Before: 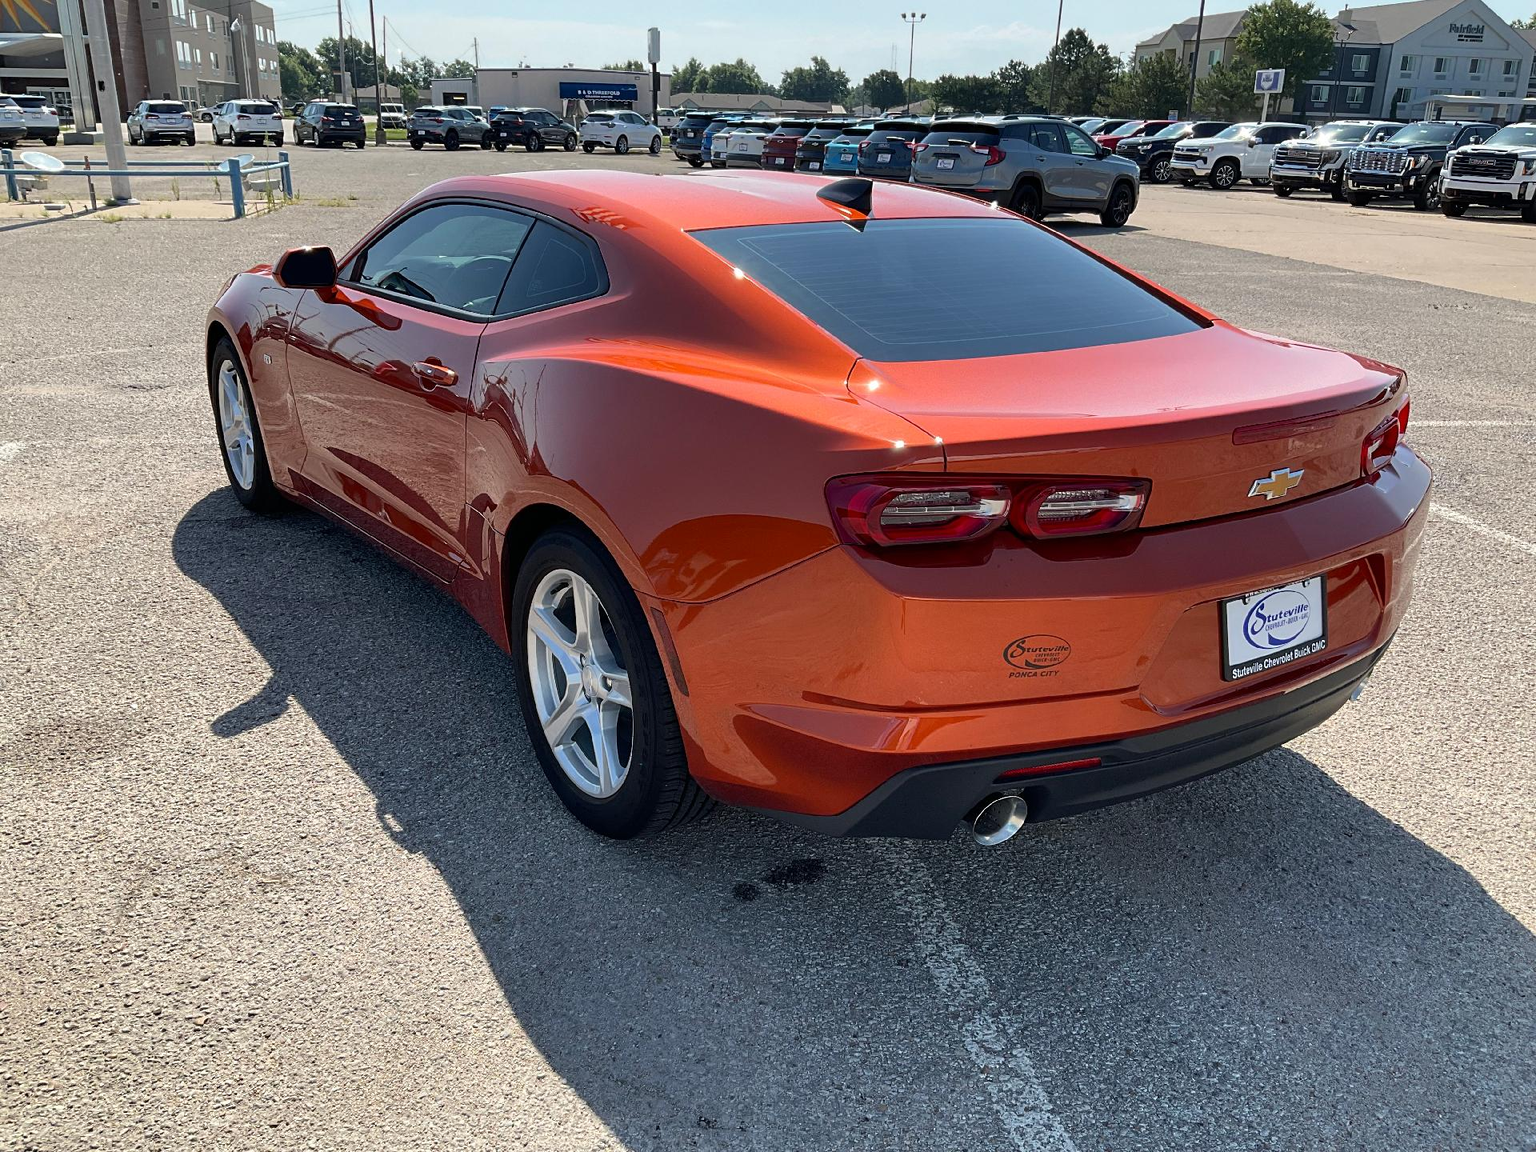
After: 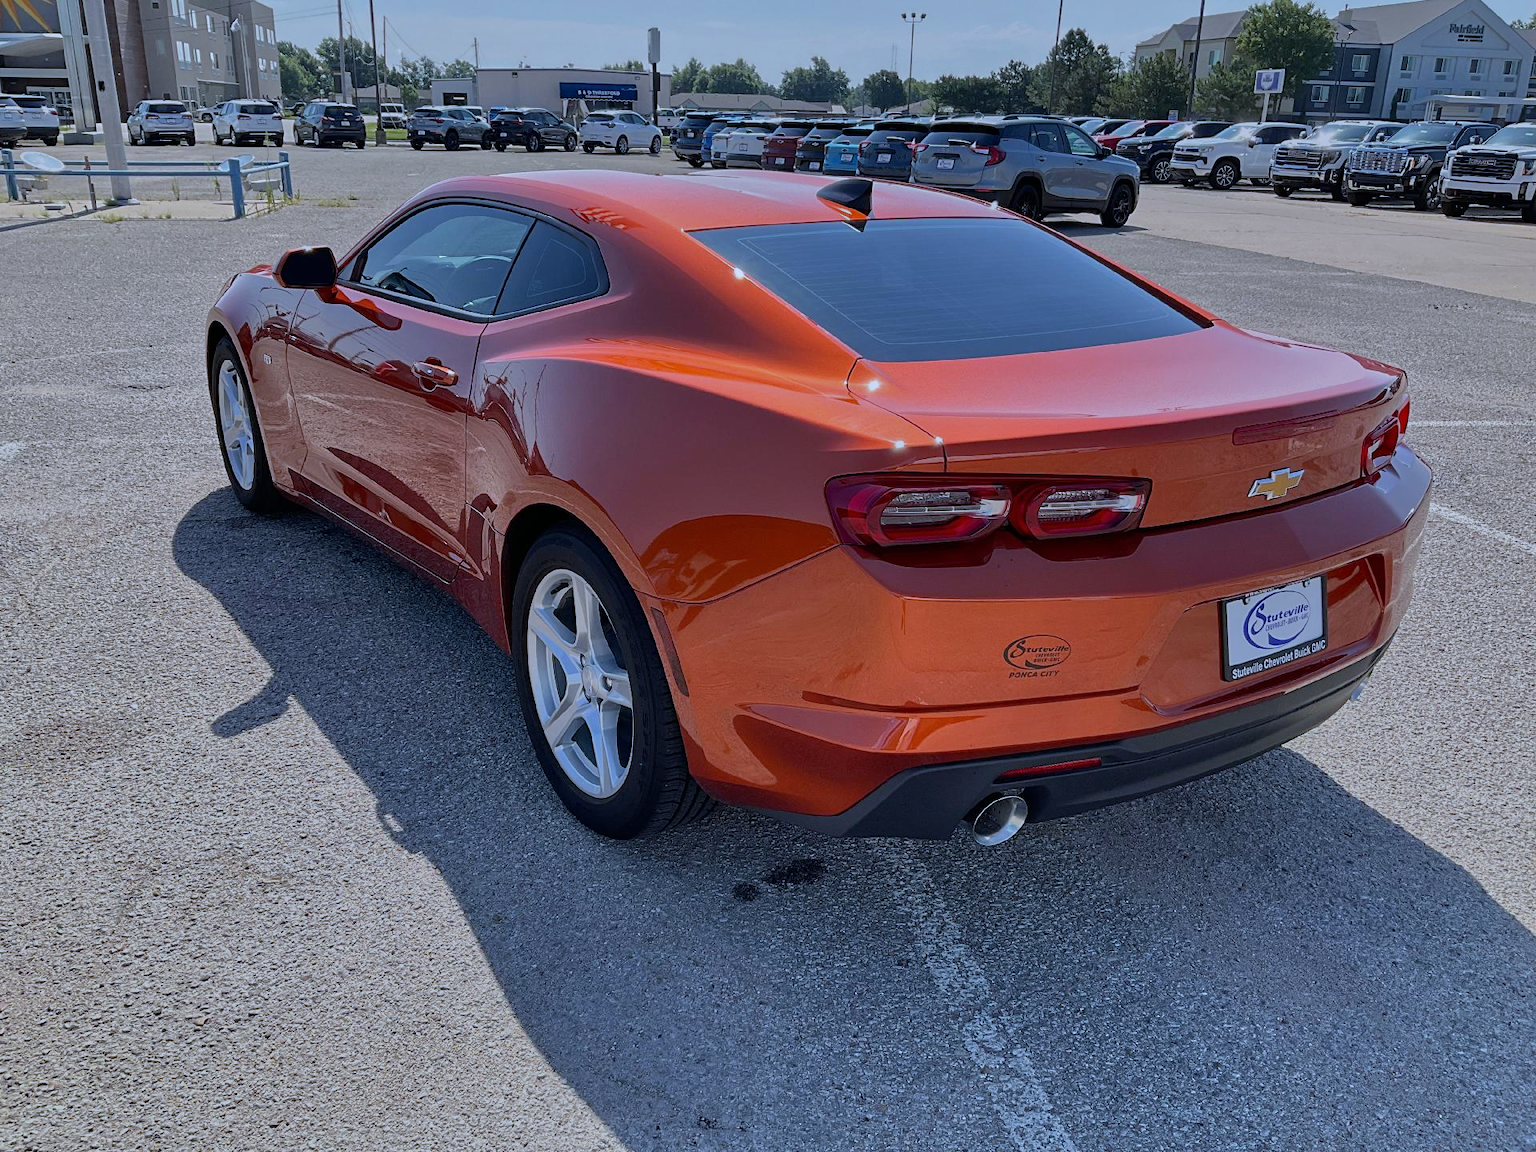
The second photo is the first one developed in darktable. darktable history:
white balance: red 0.948, green 1.02, blue 1.176
shadows and highlights: shadows 20.91, highlights -35.45, soften with gaussian
tone equalizer: -8 EV -0.002 EV, -7 EV 0.005 EV, -6 EV -0.008 EV, -5 EV 0.007 EV, -4 EV -0.042 EV, -3 EV -0.233 EV, -2 EV -0.662 EV, -1 EV -0.983 EV, +0 EV -0.969 EV, smoothing diameter 2%, edges refinement/feathering 20, mask exposure compensation -1.57 EV, filter diffusion 5
